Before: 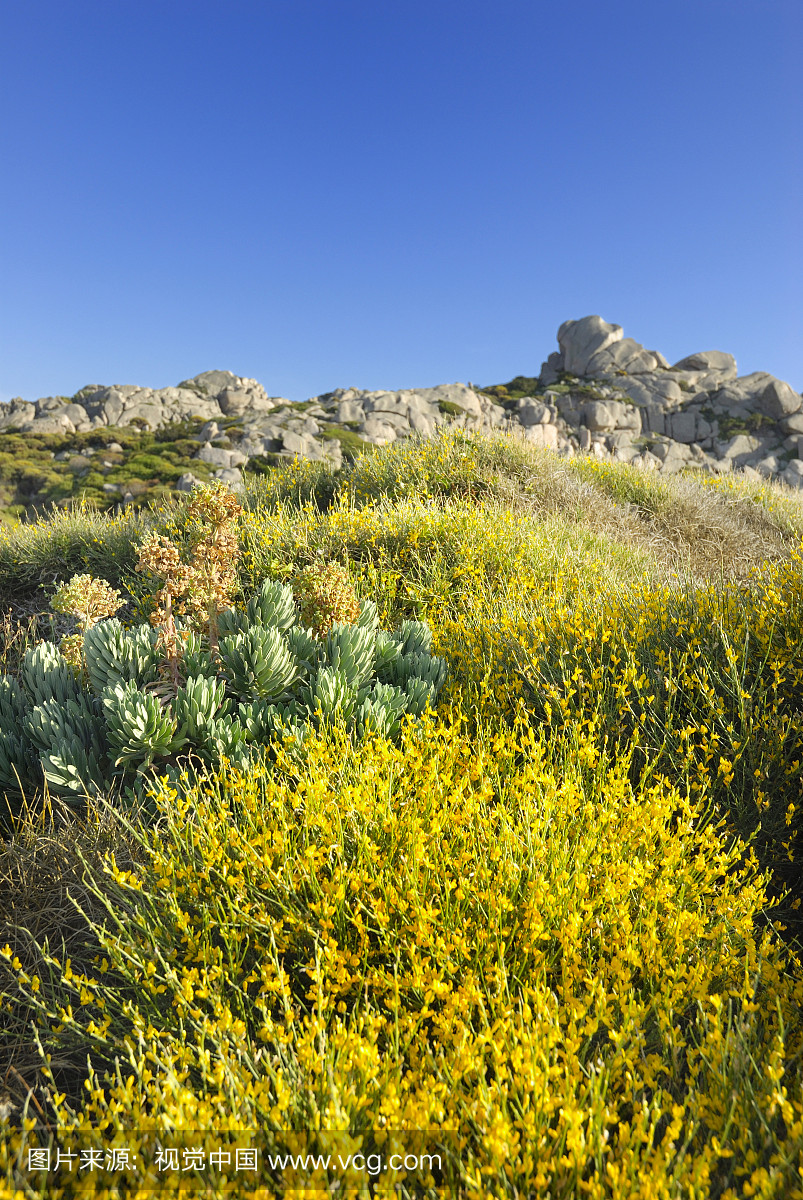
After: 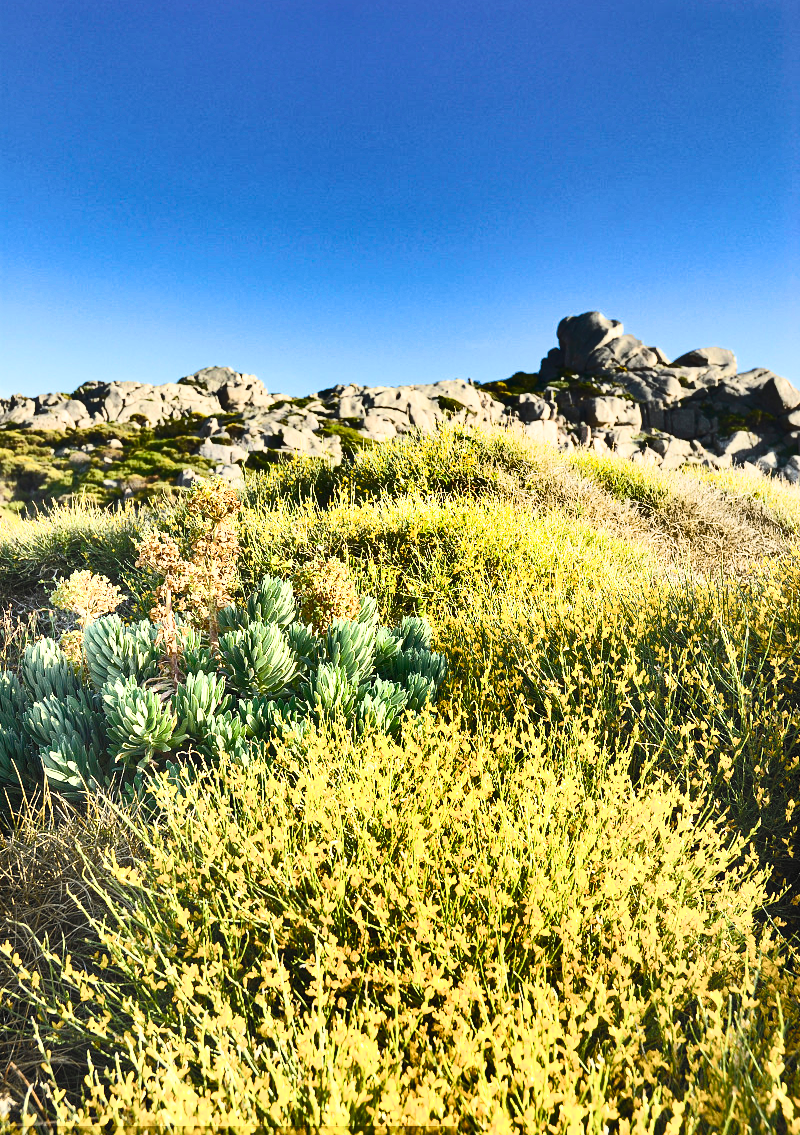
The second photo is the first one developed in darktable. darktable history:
crop: top 0.399%, right 0.263%, bottom 4.995%
contrast brightness saturation: contrast 0.574, brightness 0.568, saturation -0.349
color zones: curves: ch1 [(0, 0.469) (0.01, 0.469) (0.12, 0.446) (0.248, 0.469) (0.5, 0.5) (0.748, 0.5) (0.99, 0.469) (1, 0.469)]
shadows and highlights: shadows 18.18, highlights -84, soften with gaussian
velvia: strength 51.3%, mid-tones bias 0.505
